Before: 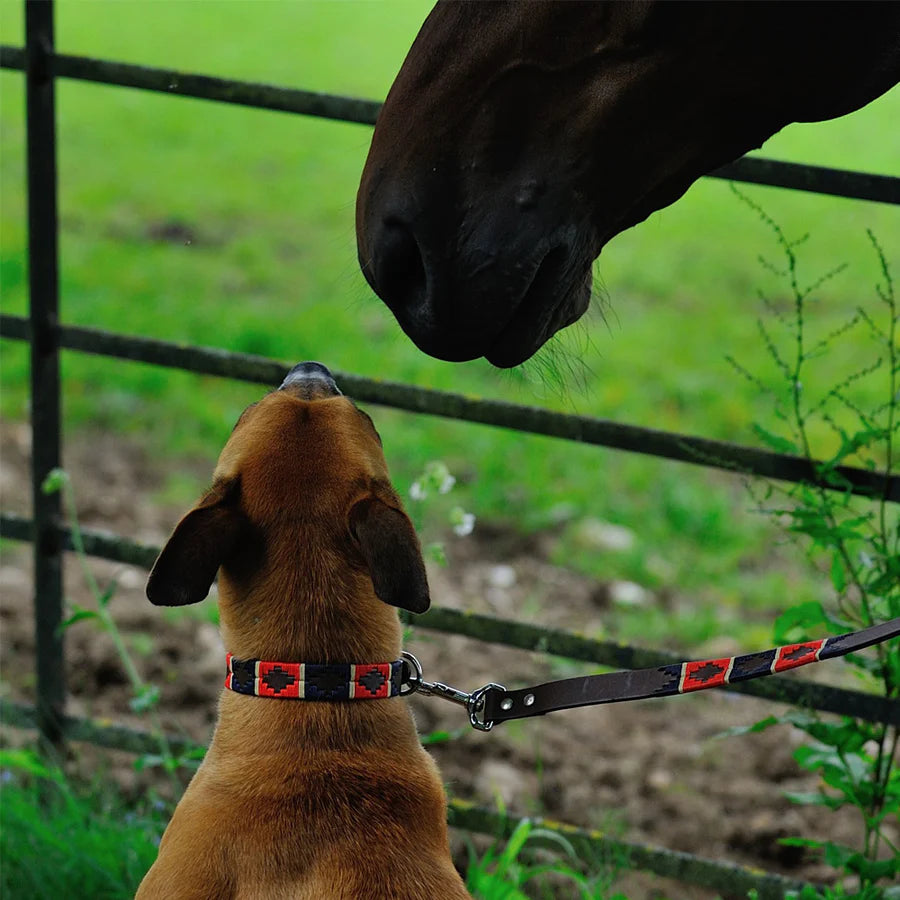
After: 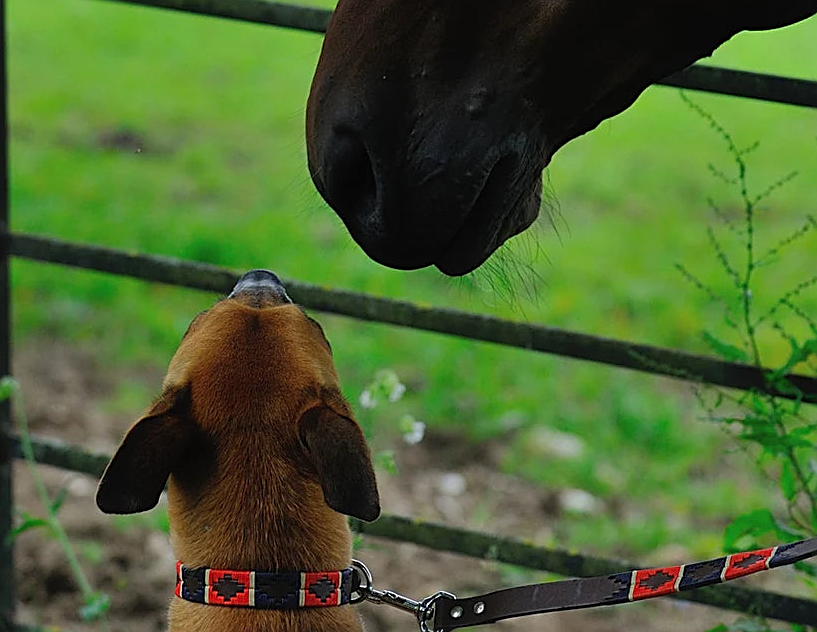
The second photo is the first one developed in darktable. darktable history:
crop: left 5.596%, top 10.314%, right 3.534%, bottom 19.395%
exposure: compensate exposure bias true, compensate highlight preservation false
sharpen: on, module defaults
contrast equalizer: y [[0.5, 0.488, 0.462, 0.461, 0.491, 0.5], [0.5 ×6], [0.5 ×6], [0 ×6], [0 ×6]]
shadows and highlights: shadows 25, highlights -25
